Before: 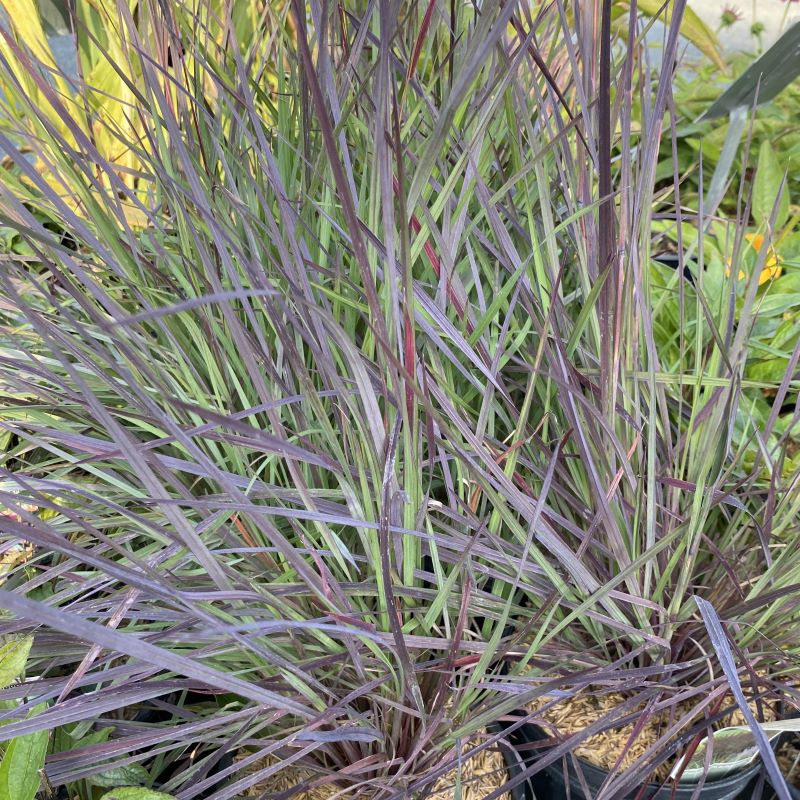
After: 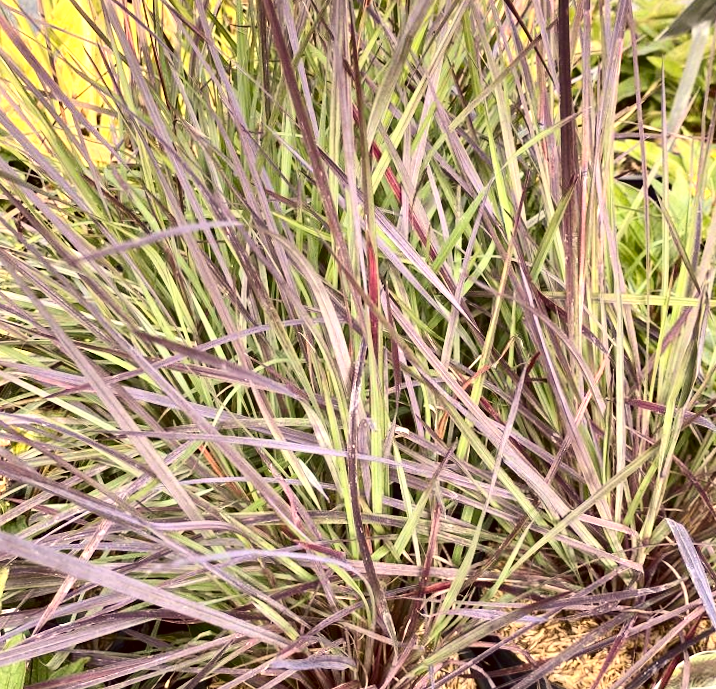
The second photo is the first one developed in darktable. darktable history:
rotate and perspective: rotation -1.32°, lens shift (horizontal) -0.031, crop left 0.015, crop right 0.985, crop top 0.047, crop bottom 0.982
color correction: highlights a* 10.21, highlights b* 9.79, shadows a* 8.61, shadows b* 7.88, saturation 0.8
exposure: black level correction -0.002, exposure 0.708 EV, compensate exposure bias true, compensate highlight preservation false
contrast brightness saturation: contrast 0.21, brightness -0.11, saturation 0.21
crop: left 3.305%, top 6.436%, right 6.389%, bottom 3.258%
white balance: red 1.029, blue 0.92
